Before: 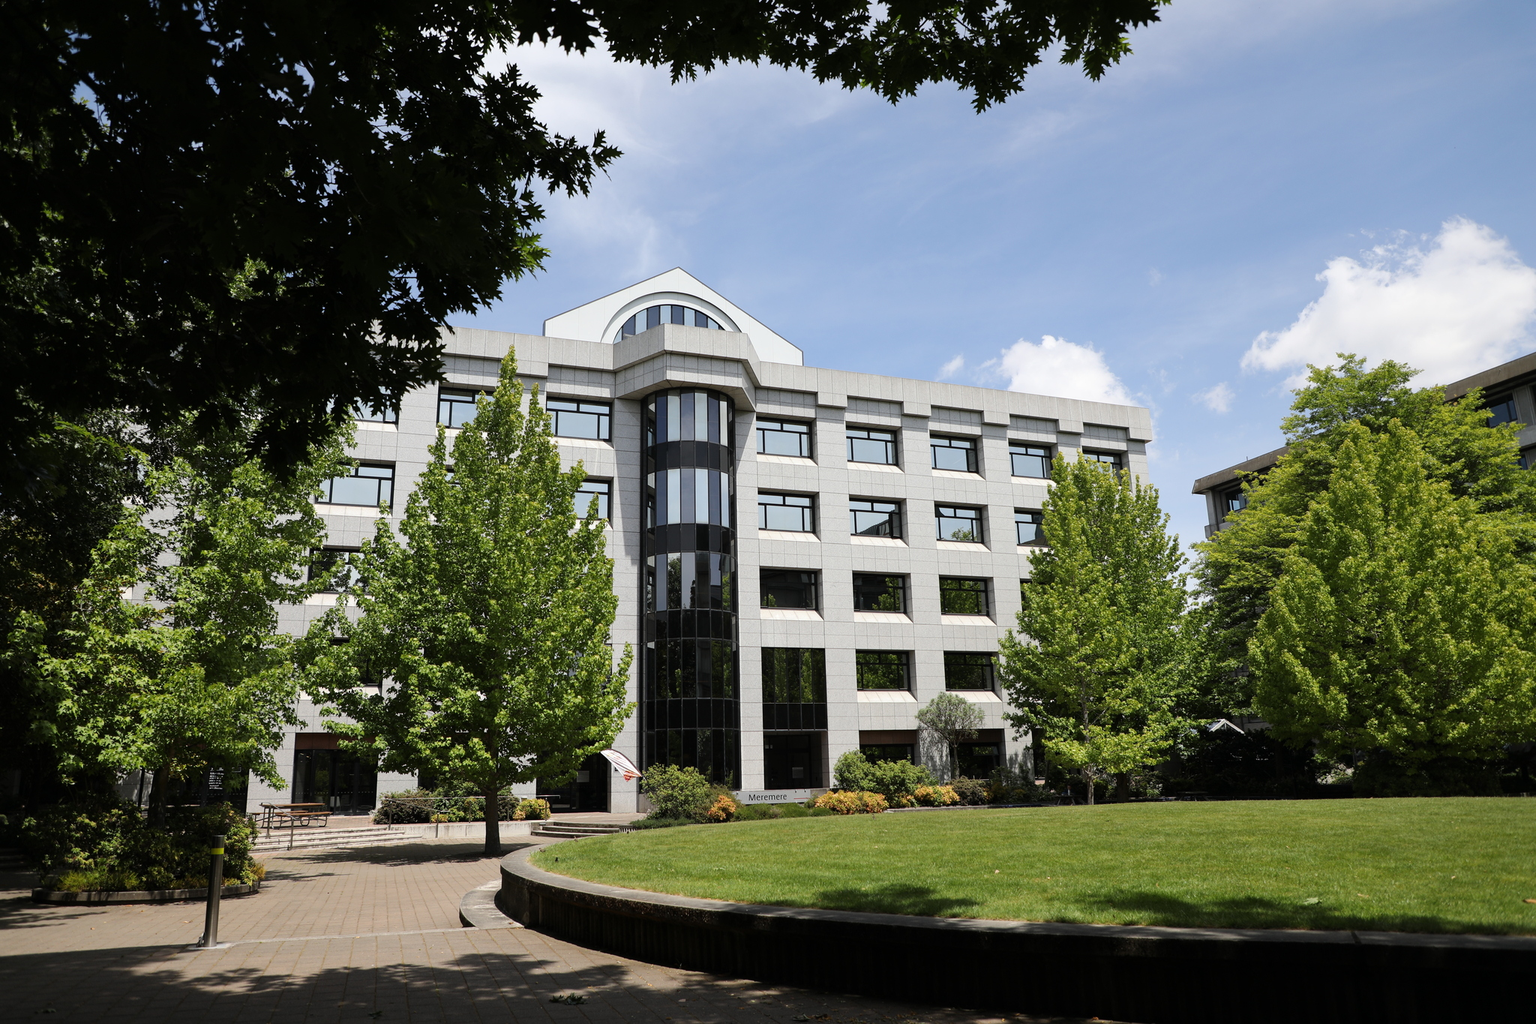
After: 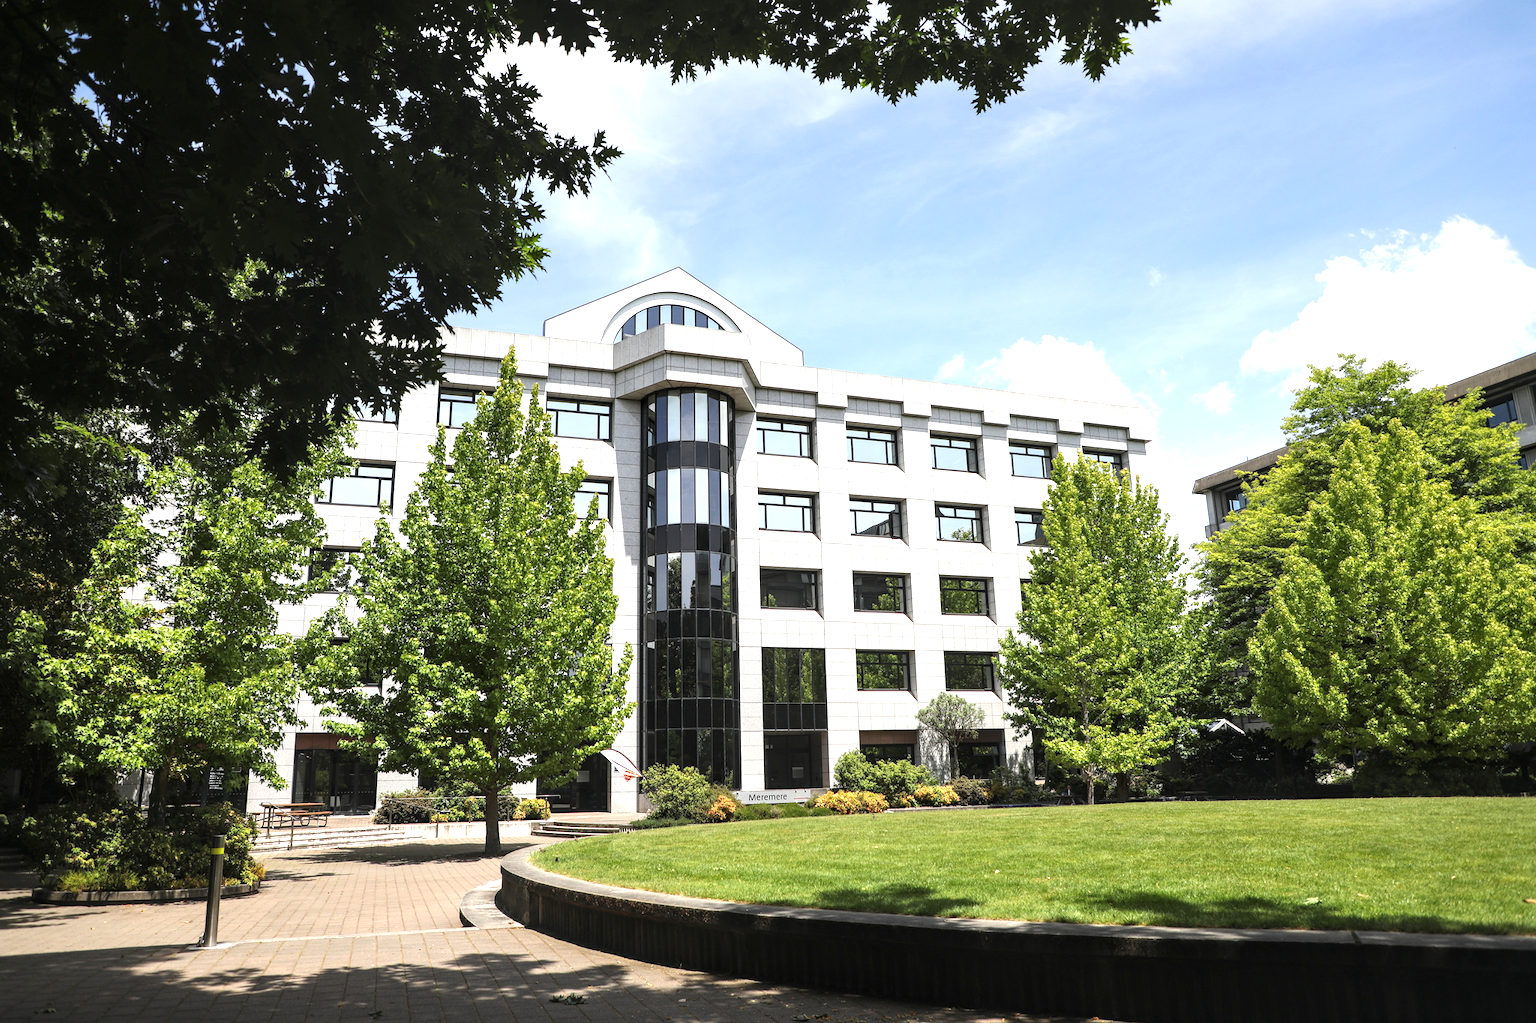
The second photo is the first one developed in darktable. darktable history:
exposure: black level correction 0, exposure 1.015 EV, compensate exposure bias true, compensate highlight preservation false
local contrast: on, module defaults
